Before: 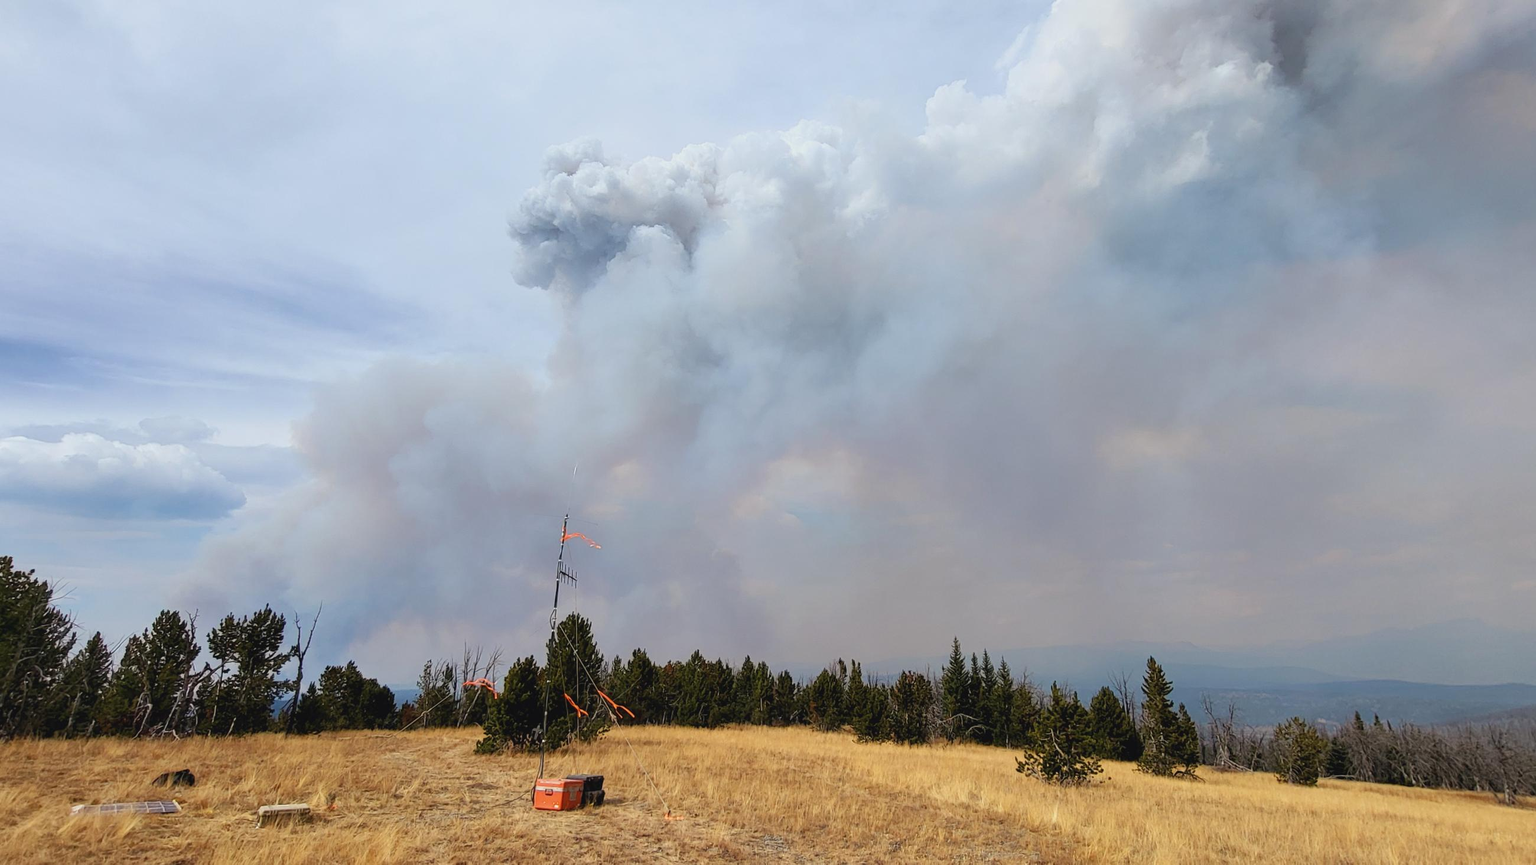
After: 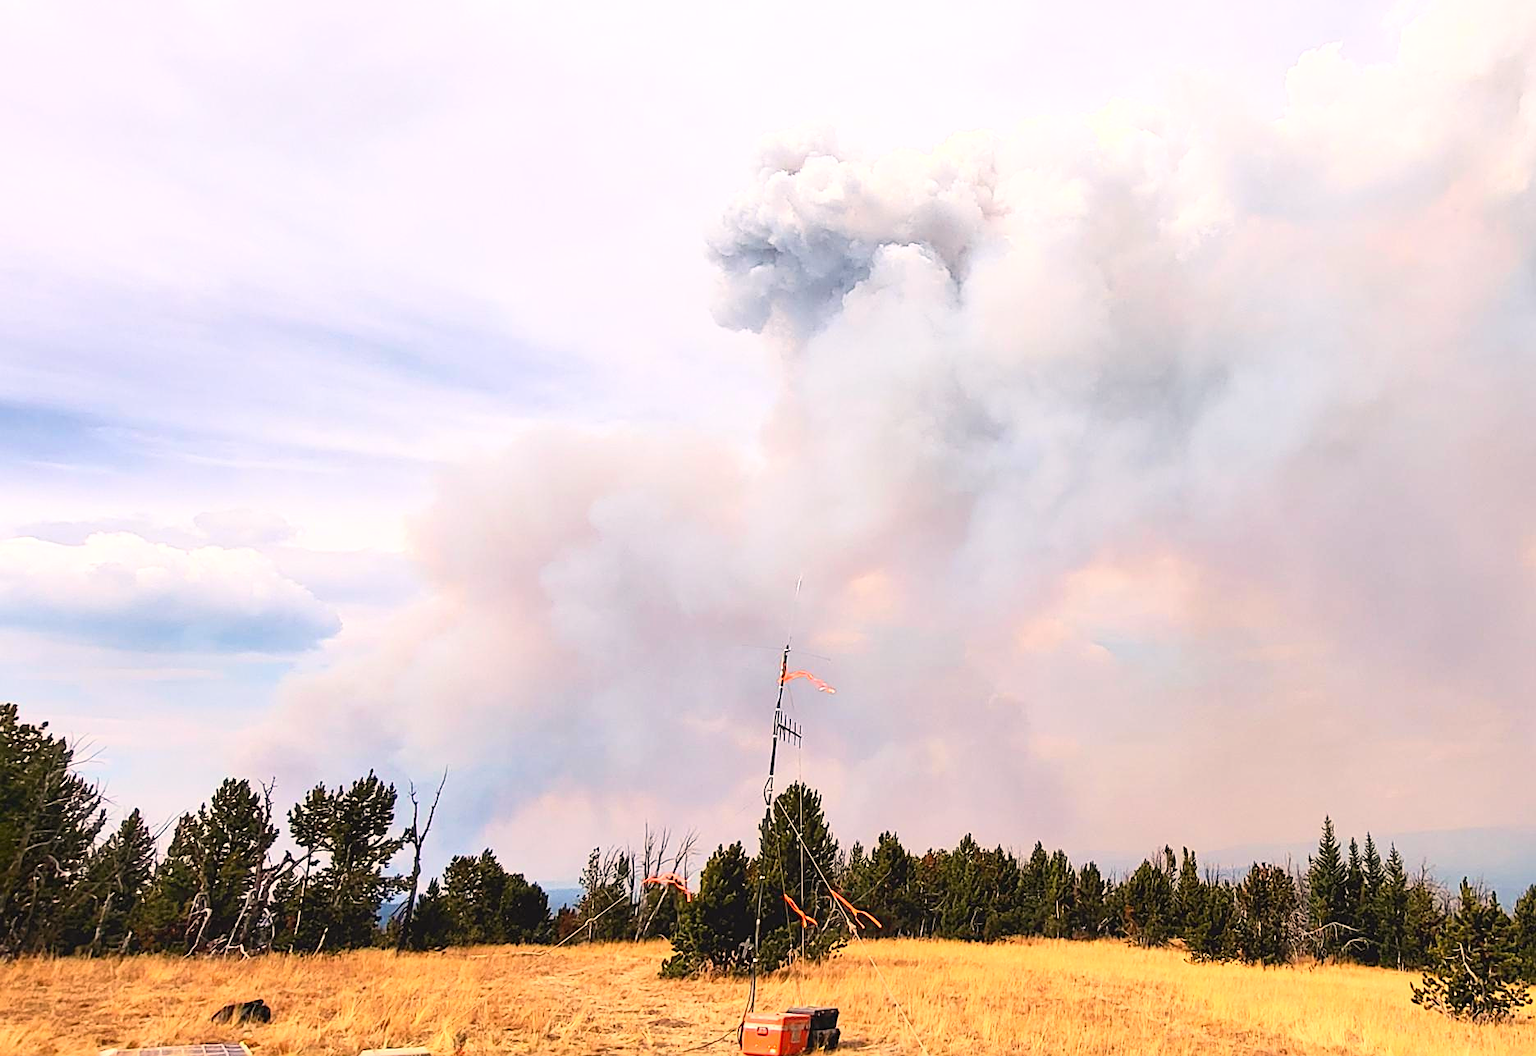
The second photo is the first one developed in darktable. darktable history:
white balance: red 1.127, blue 0.943
crop: top 5.803%, right 27.864%, bottom 5.804%
sharpen: on, module defaults
contrast brightness saturation: contrast 0.2, brightness 0.16, saturation 0.22
shadows and highlights: shadows -88.03, highlights -35.45, shadows color adjustment 99.15%, highlights color adjustment 0%, soften with gaussian
exposure: black level correction 0.001, exposure 0.5 EV, compensate exposure bias true, compensate highlight preservation false
